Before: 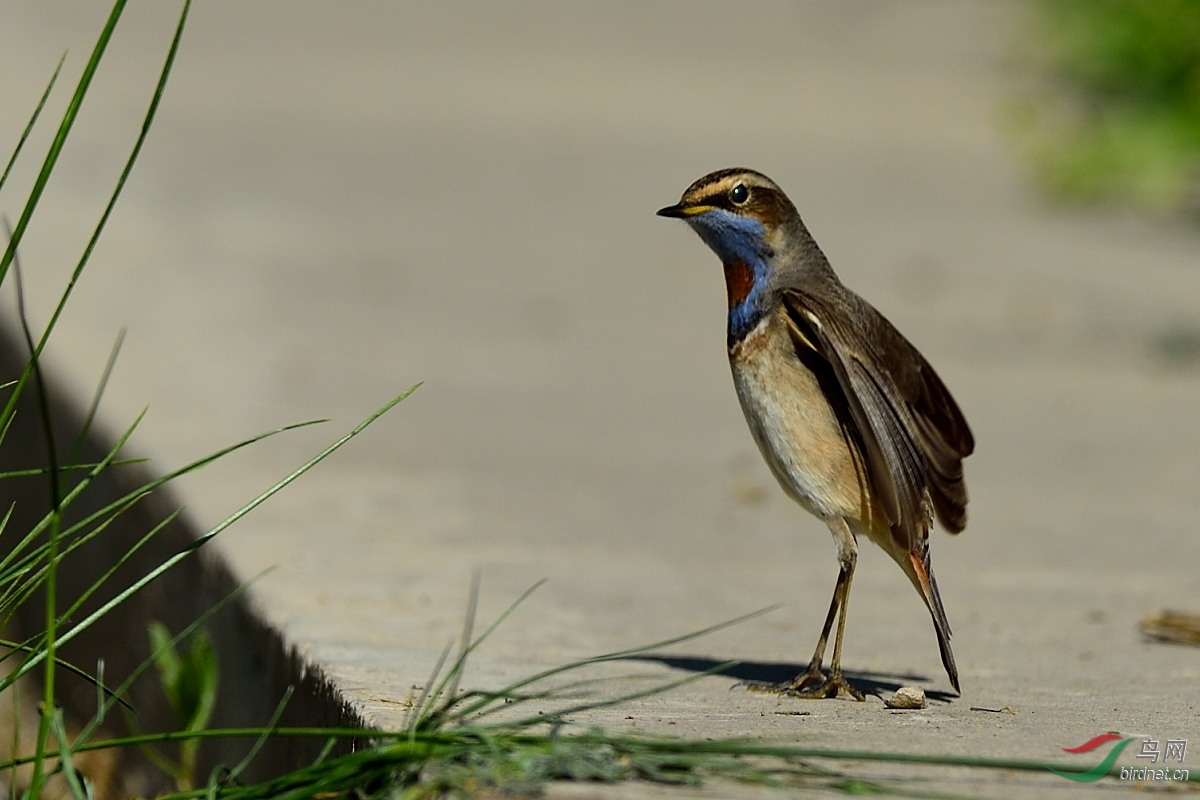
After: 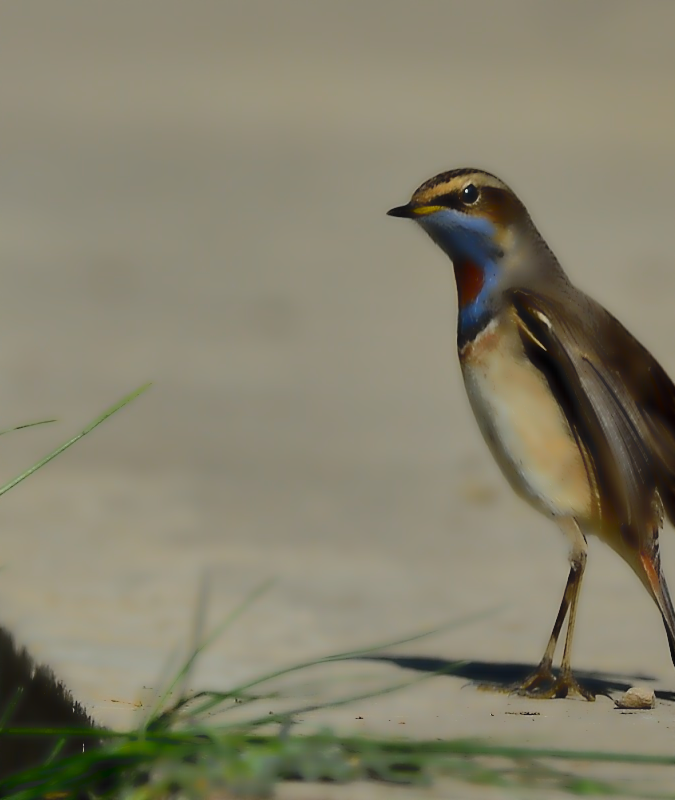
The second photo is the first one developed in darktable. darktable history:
shadows and highlights: shadows 25, highlights -70
crop and rotate: left 22.516%, right 21.234%
lowpass: radius 4, soften with bilateral filter, unbound 0
